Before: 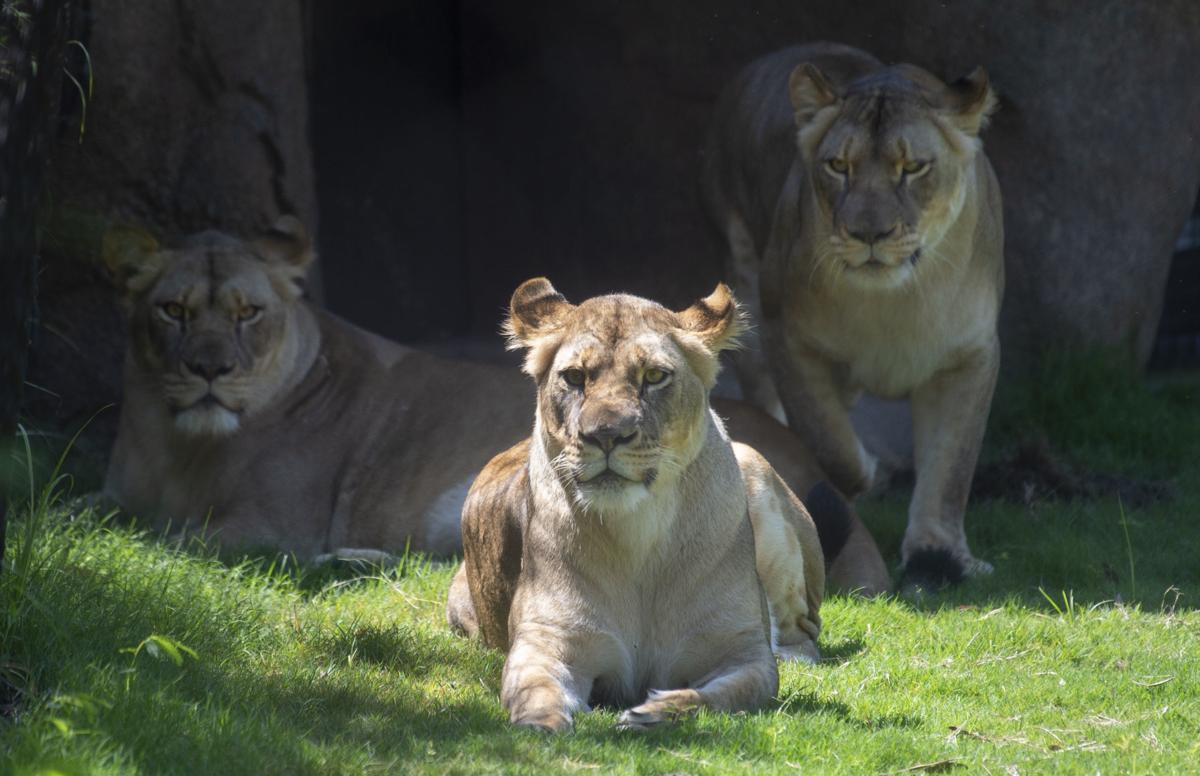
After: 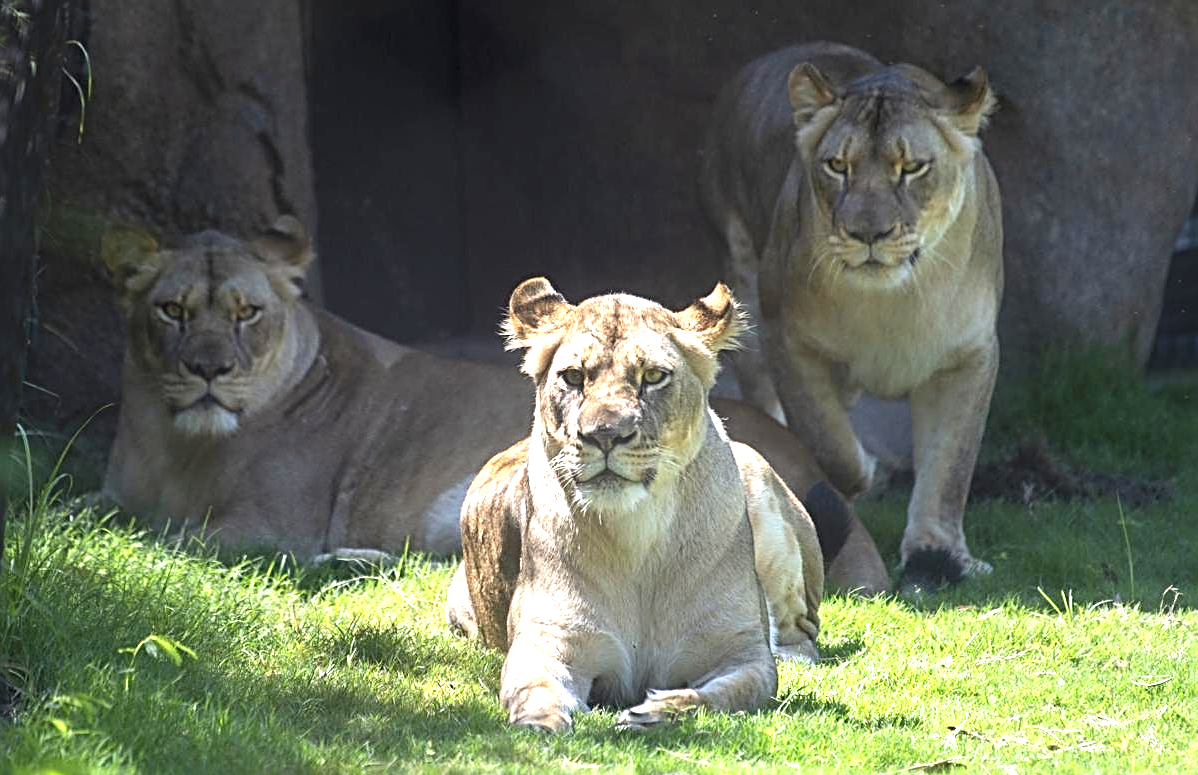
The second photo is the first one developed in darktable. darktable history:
sharpen: radius 3.032, amount 0.756
exposure: black level correction 0, exposure 1.096 EV, compensate highlight preservation false
crop: left 0.137%
